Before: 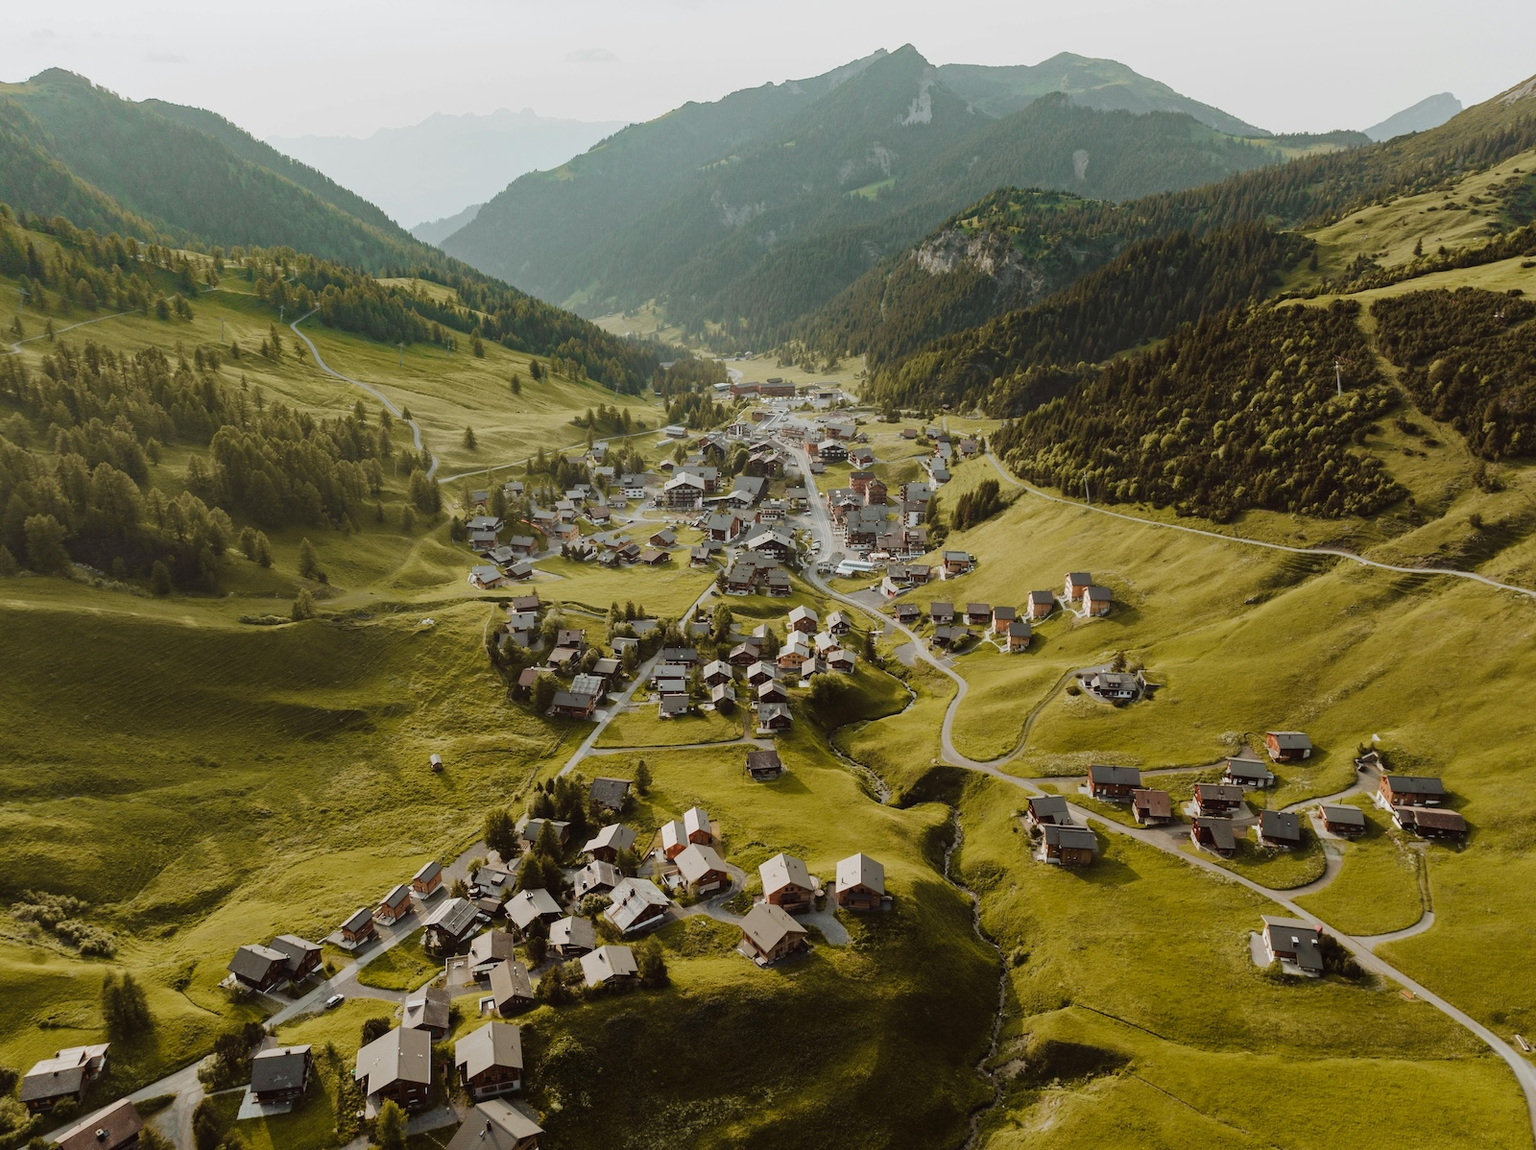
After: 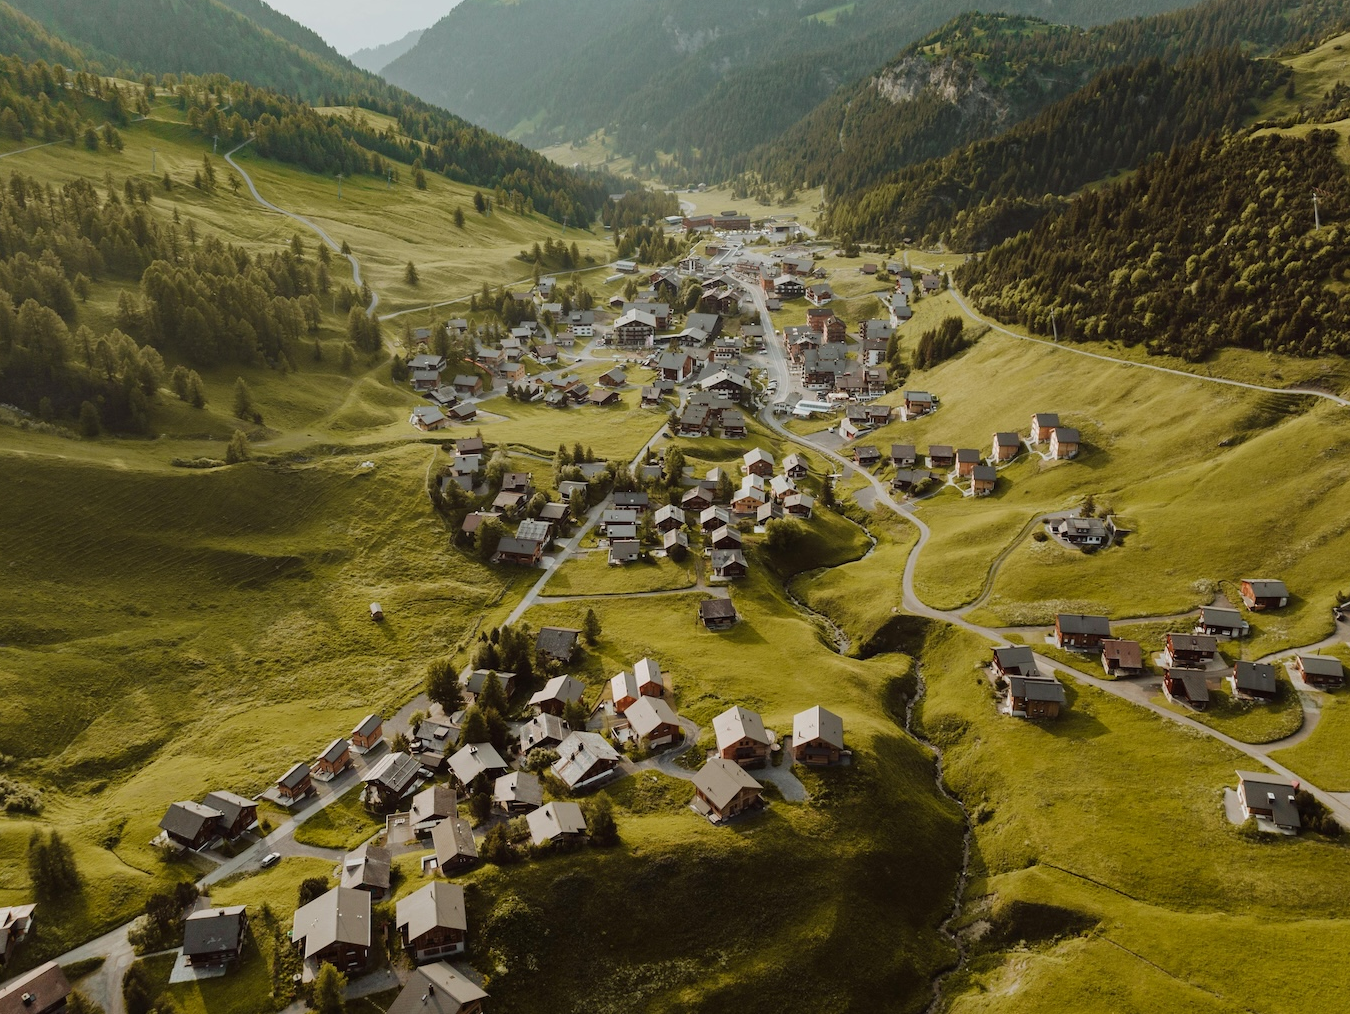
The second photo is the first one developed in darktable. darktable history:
crop and rotate: left 4.912%, top 15.29%, right 10.708%
